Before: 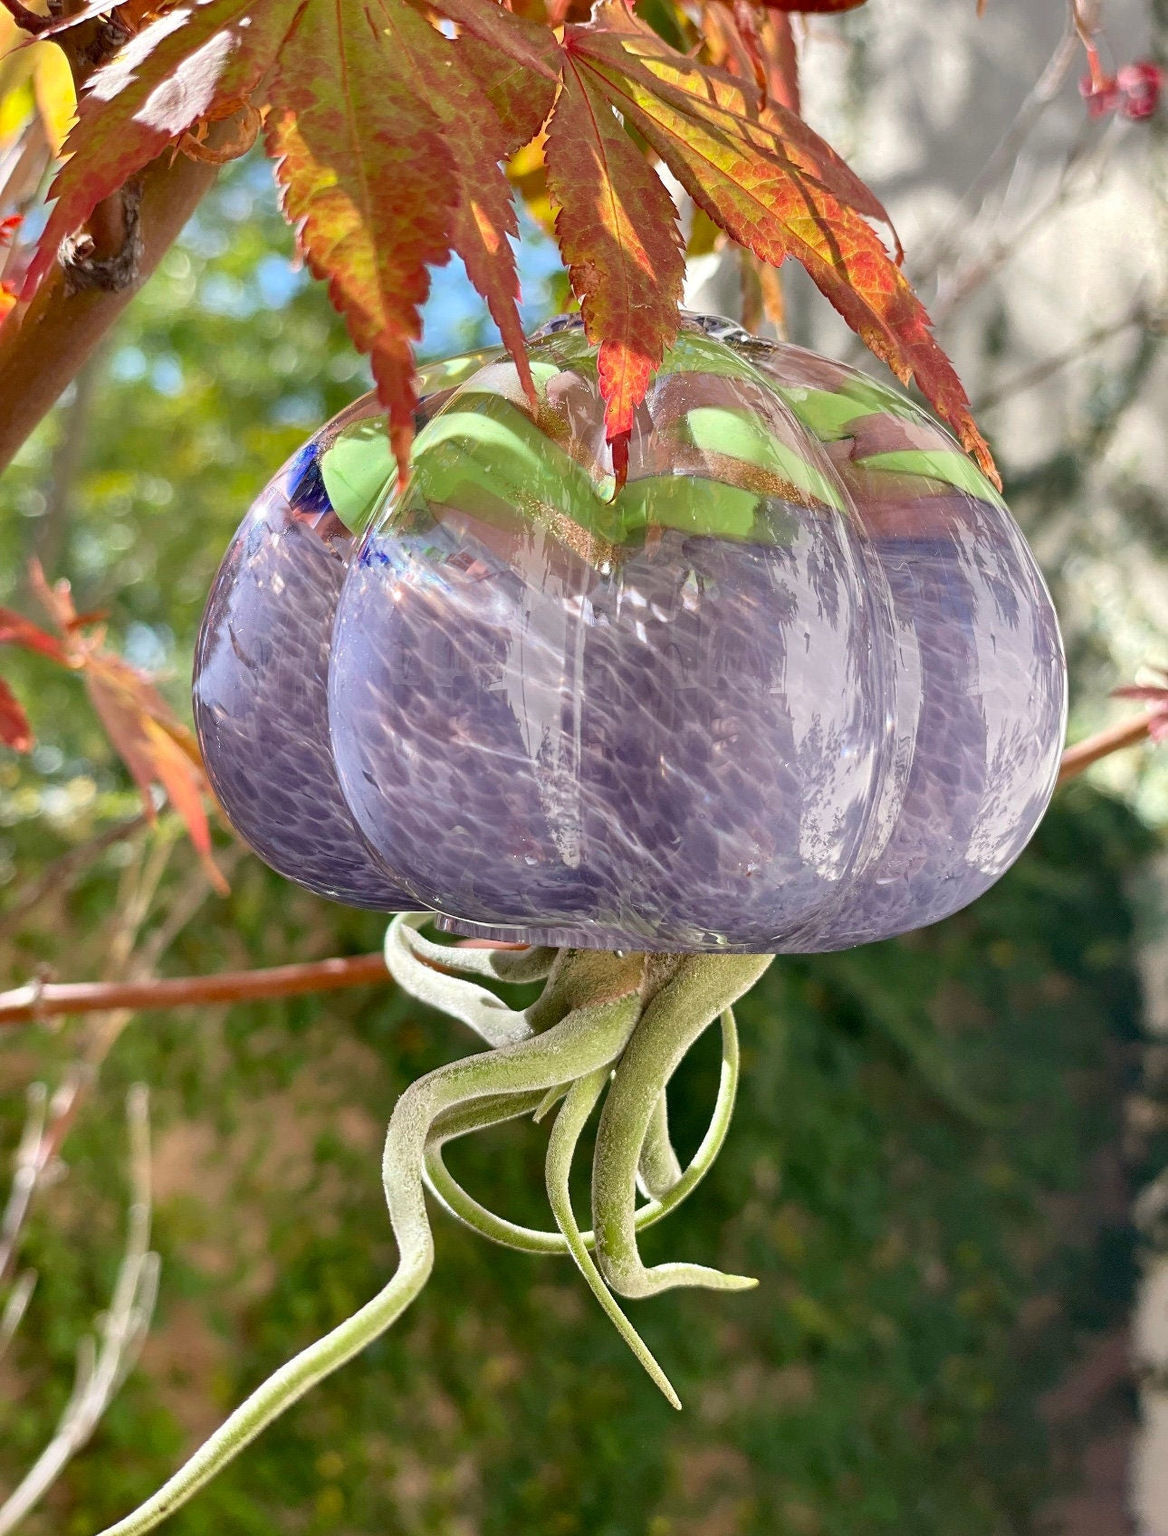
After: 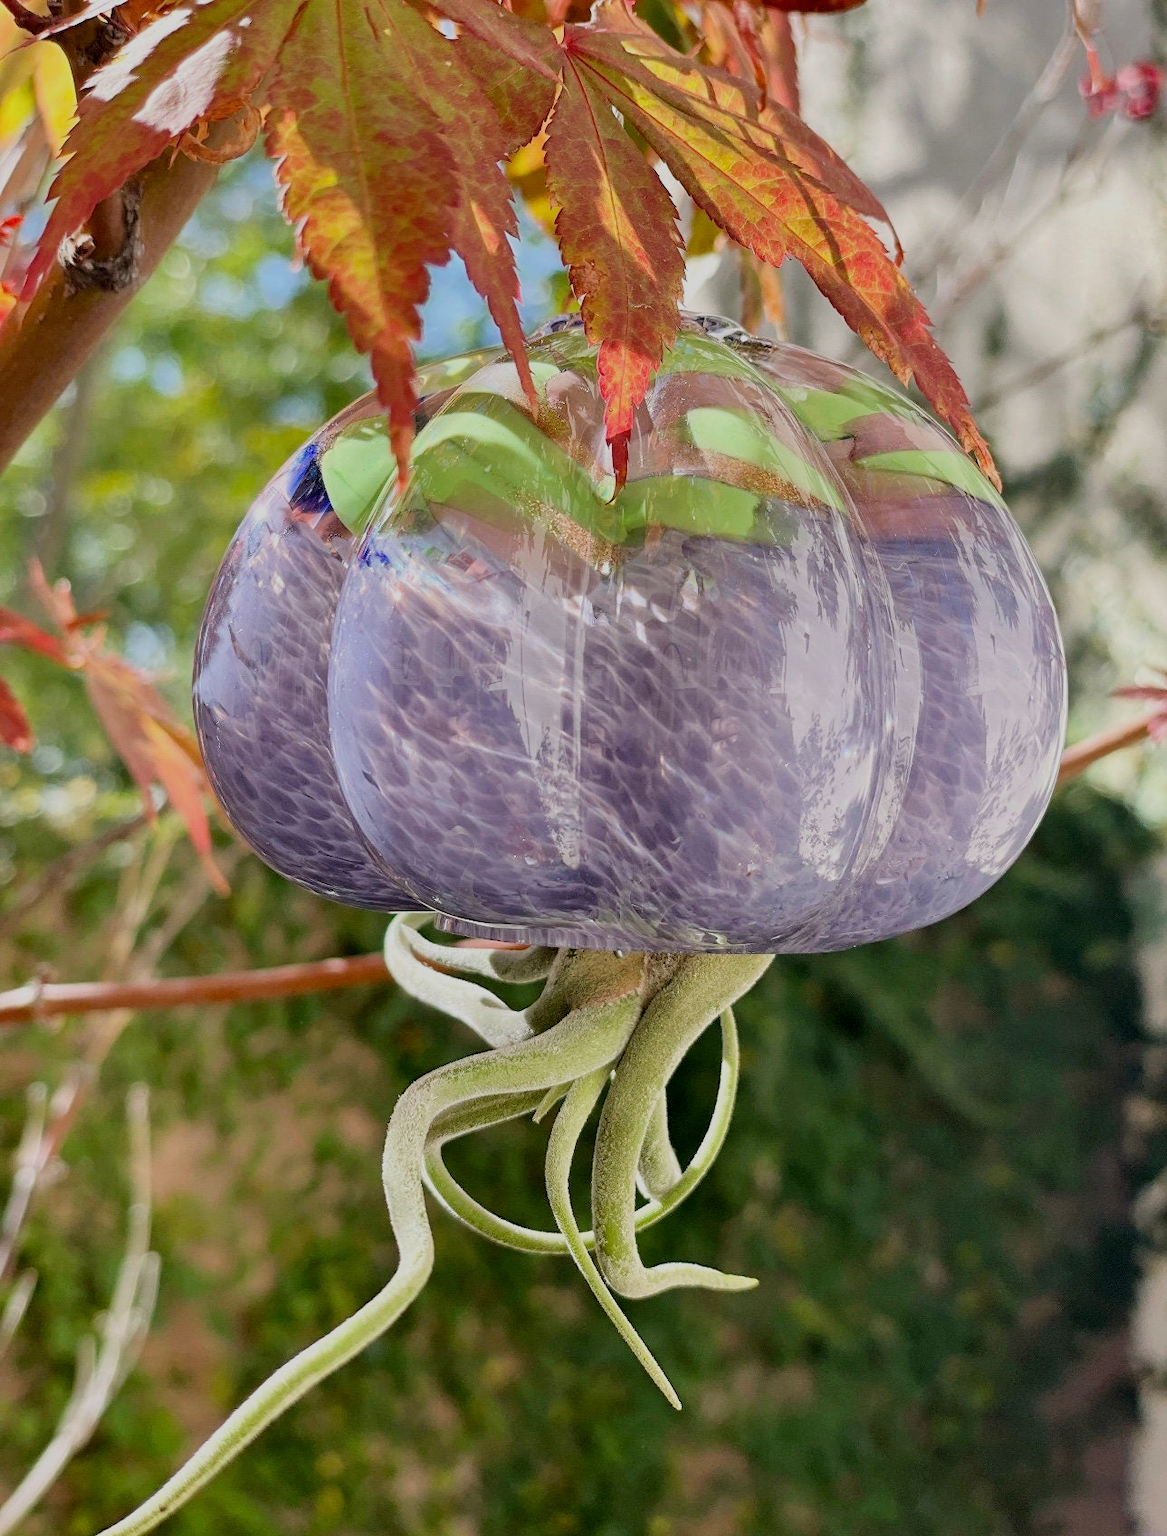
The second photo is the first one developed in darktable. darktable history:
vibrance: vibrance 0%
filmic rgb: black relative exposure -7.65 EV, white relative exposure 4.56 EV, hardness 3.61
